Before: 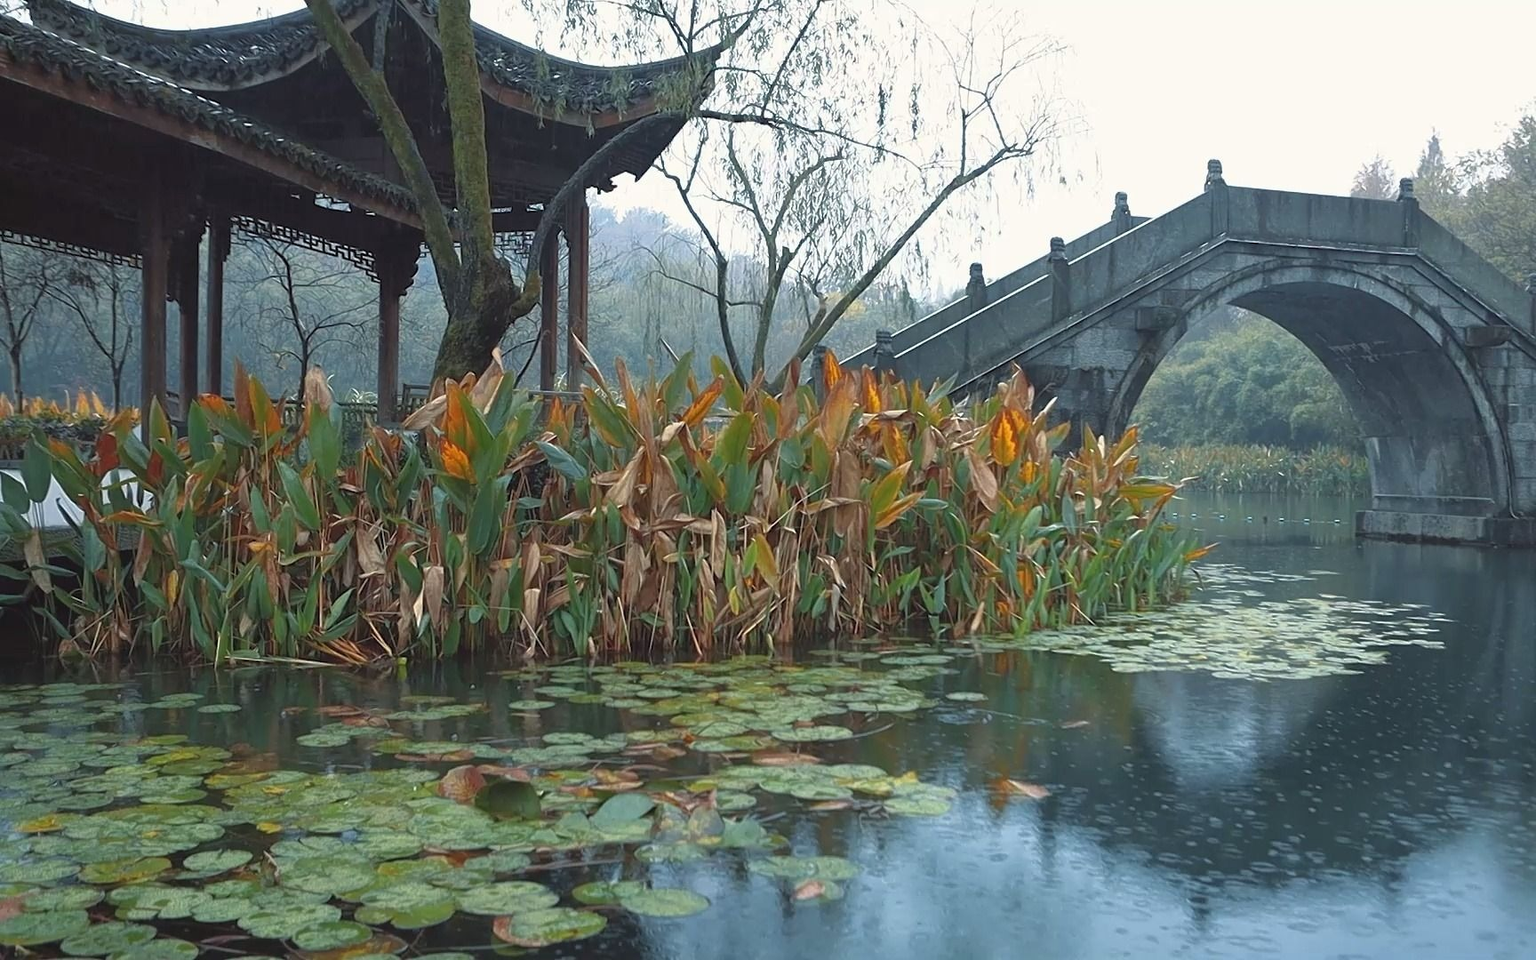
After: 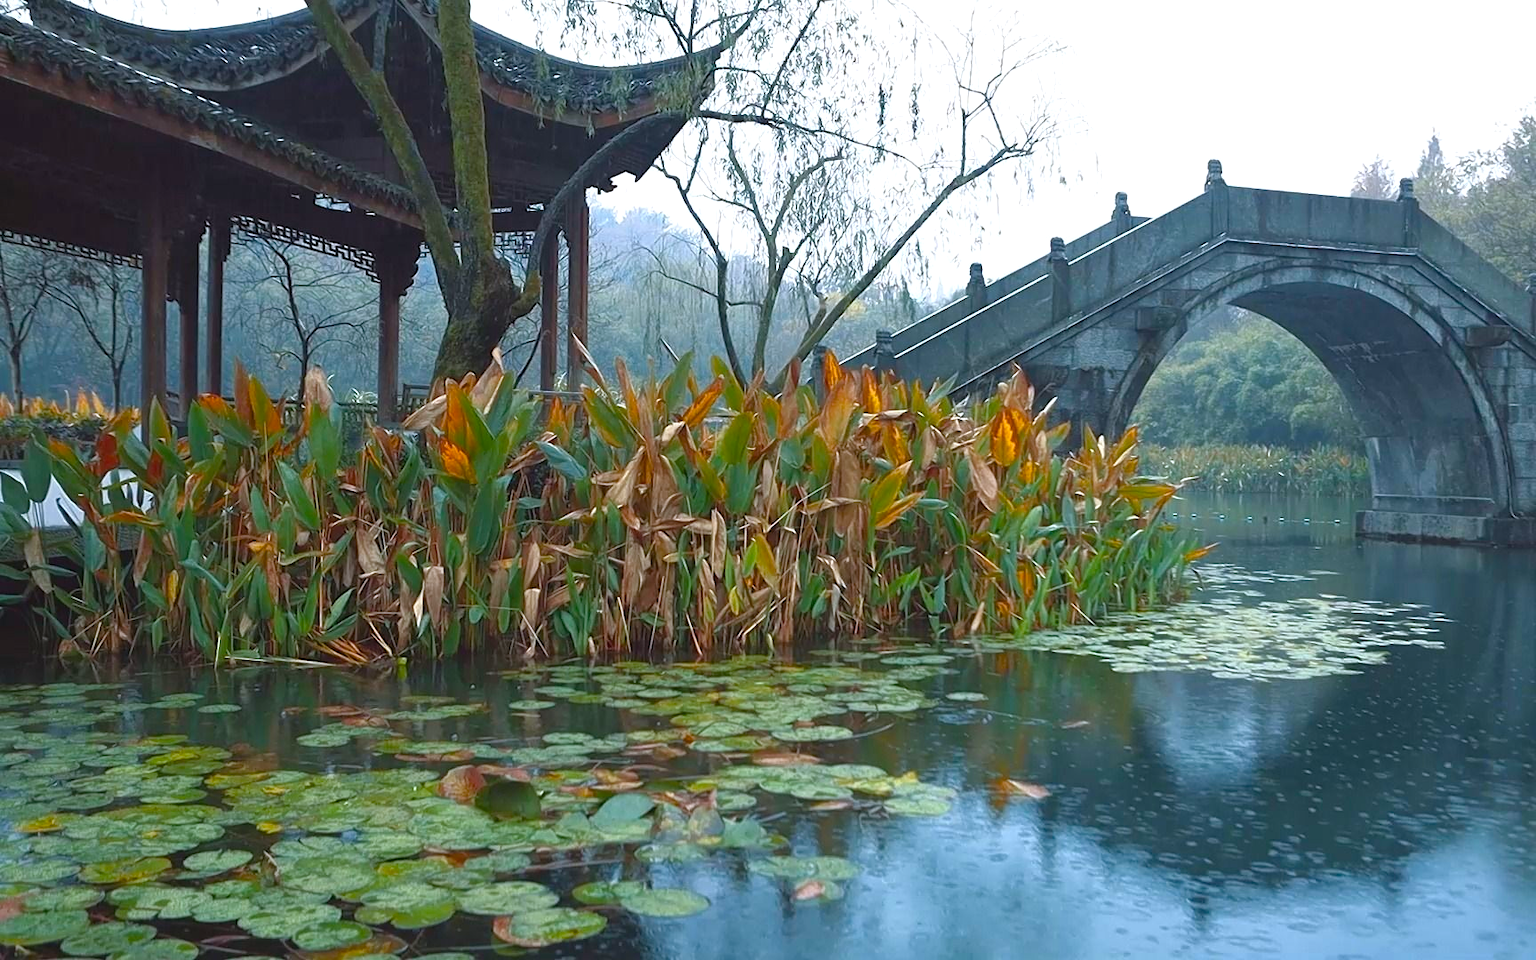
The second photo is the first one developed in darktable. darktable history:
color balance rgb: highlights gain › luminance 16.462%, highlights gain › chroma 2.937%, highlights gain › hue 261.55°, linear chroma grading › global chroma 14.354%, perceptual saturation grading › global saturation 20%, perceptual saturation grading › highlights -25.655%, perceptual saturation grading › shadows 25.902%
